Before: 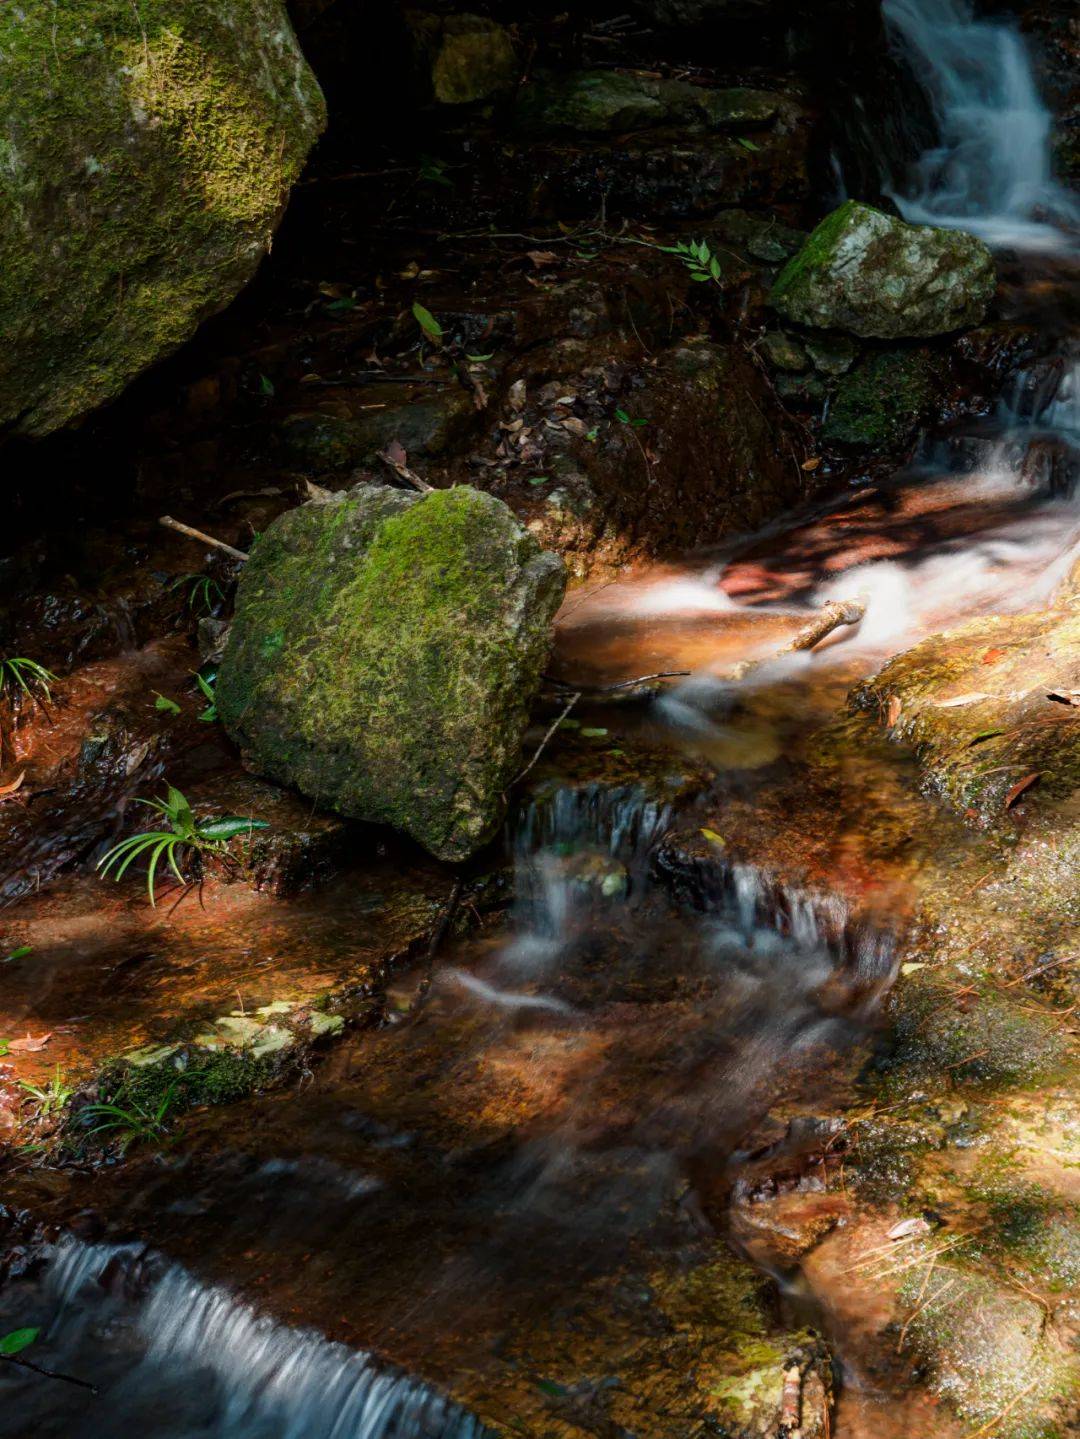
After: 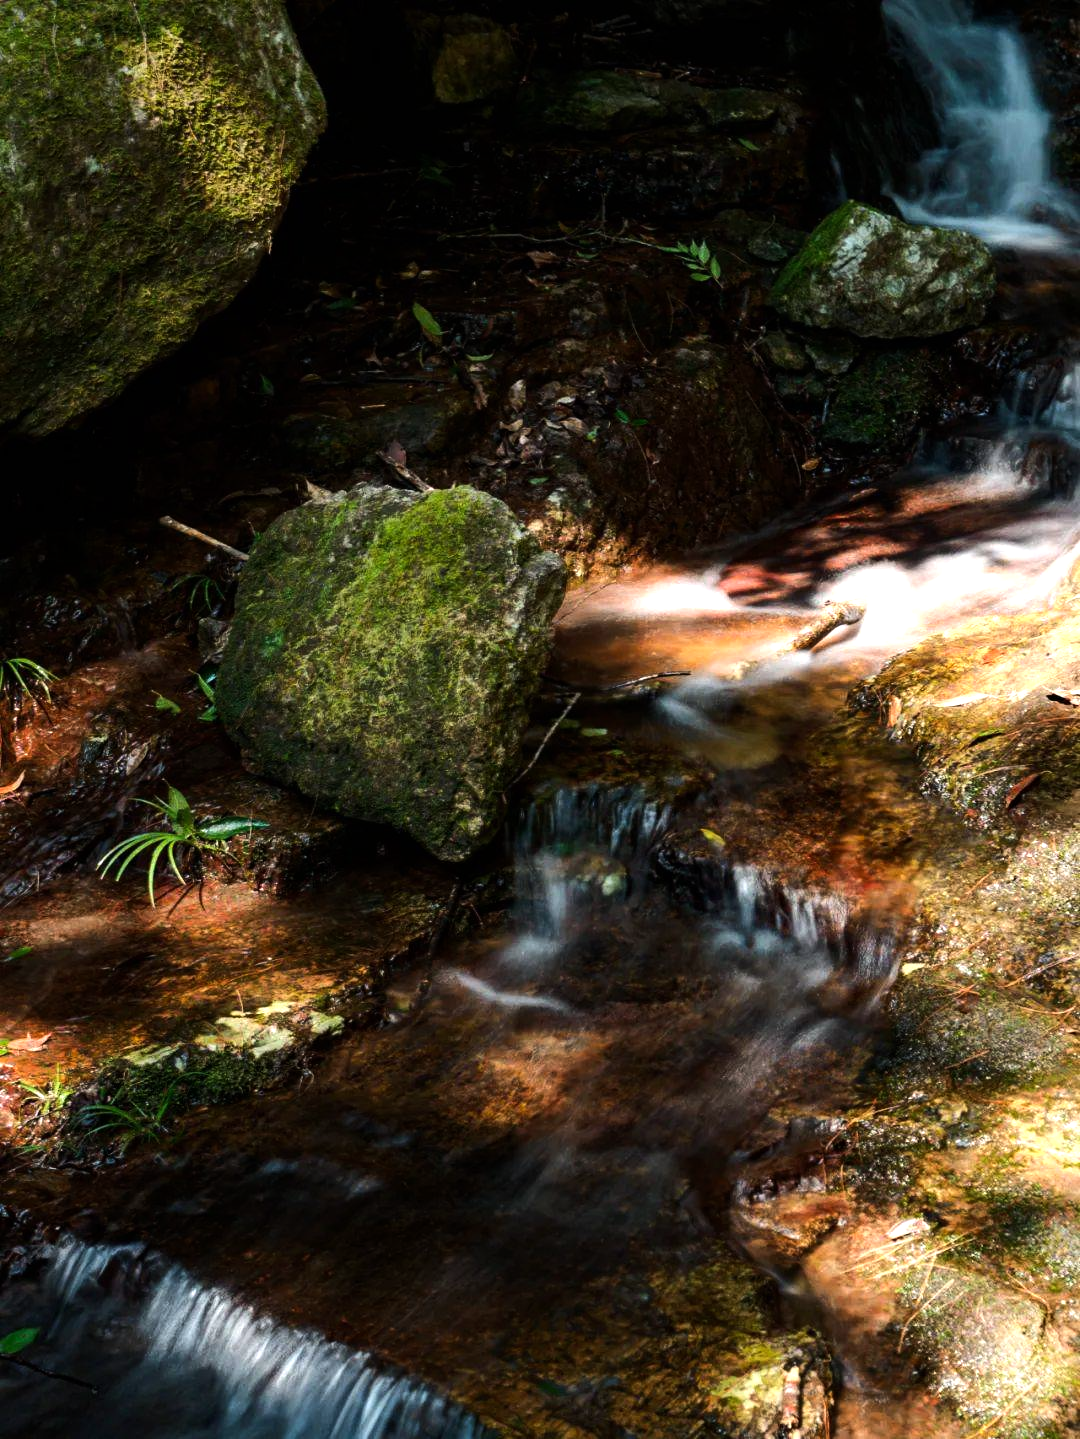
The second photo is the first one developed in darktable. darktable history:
tone equalizer: -8 EV -0.776 EV, -7 EV -0.74 EV, -6 EV -0.563 EV, -5 EV -0.42 EV, -3 EV 0.389 EV, -2 EV 0.6 EV, -1 EV 0.696 EV, +0 EV 0.767 EV, edges refinement/feathering 500, mask exposure compensation -1.57 EV, preserve details no
